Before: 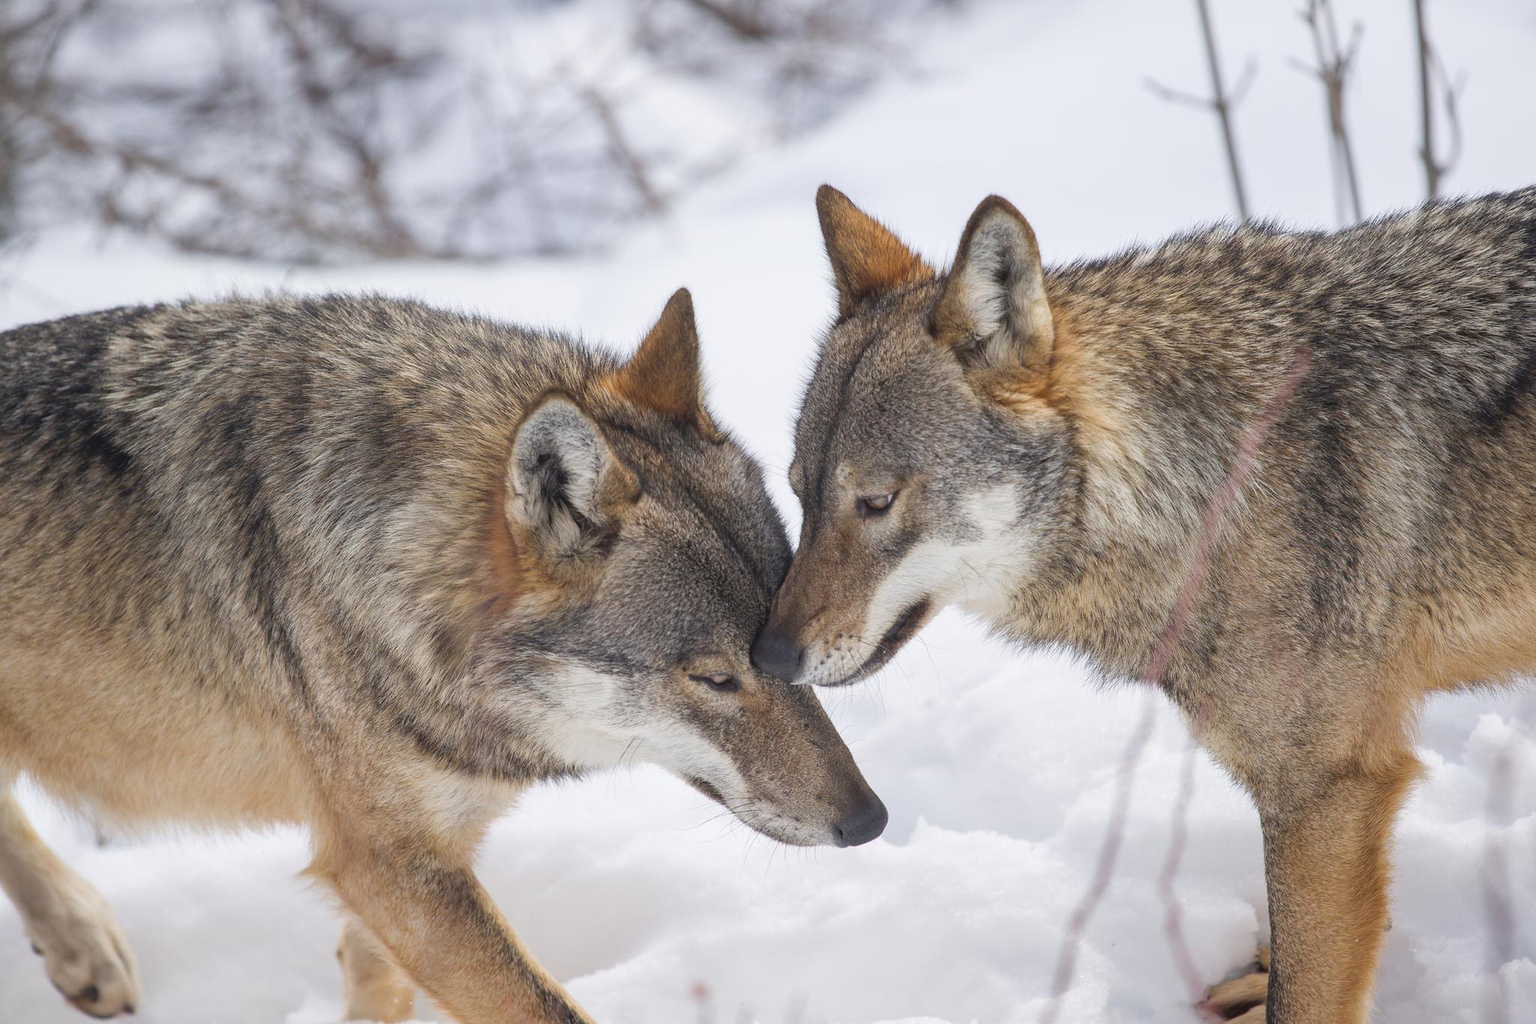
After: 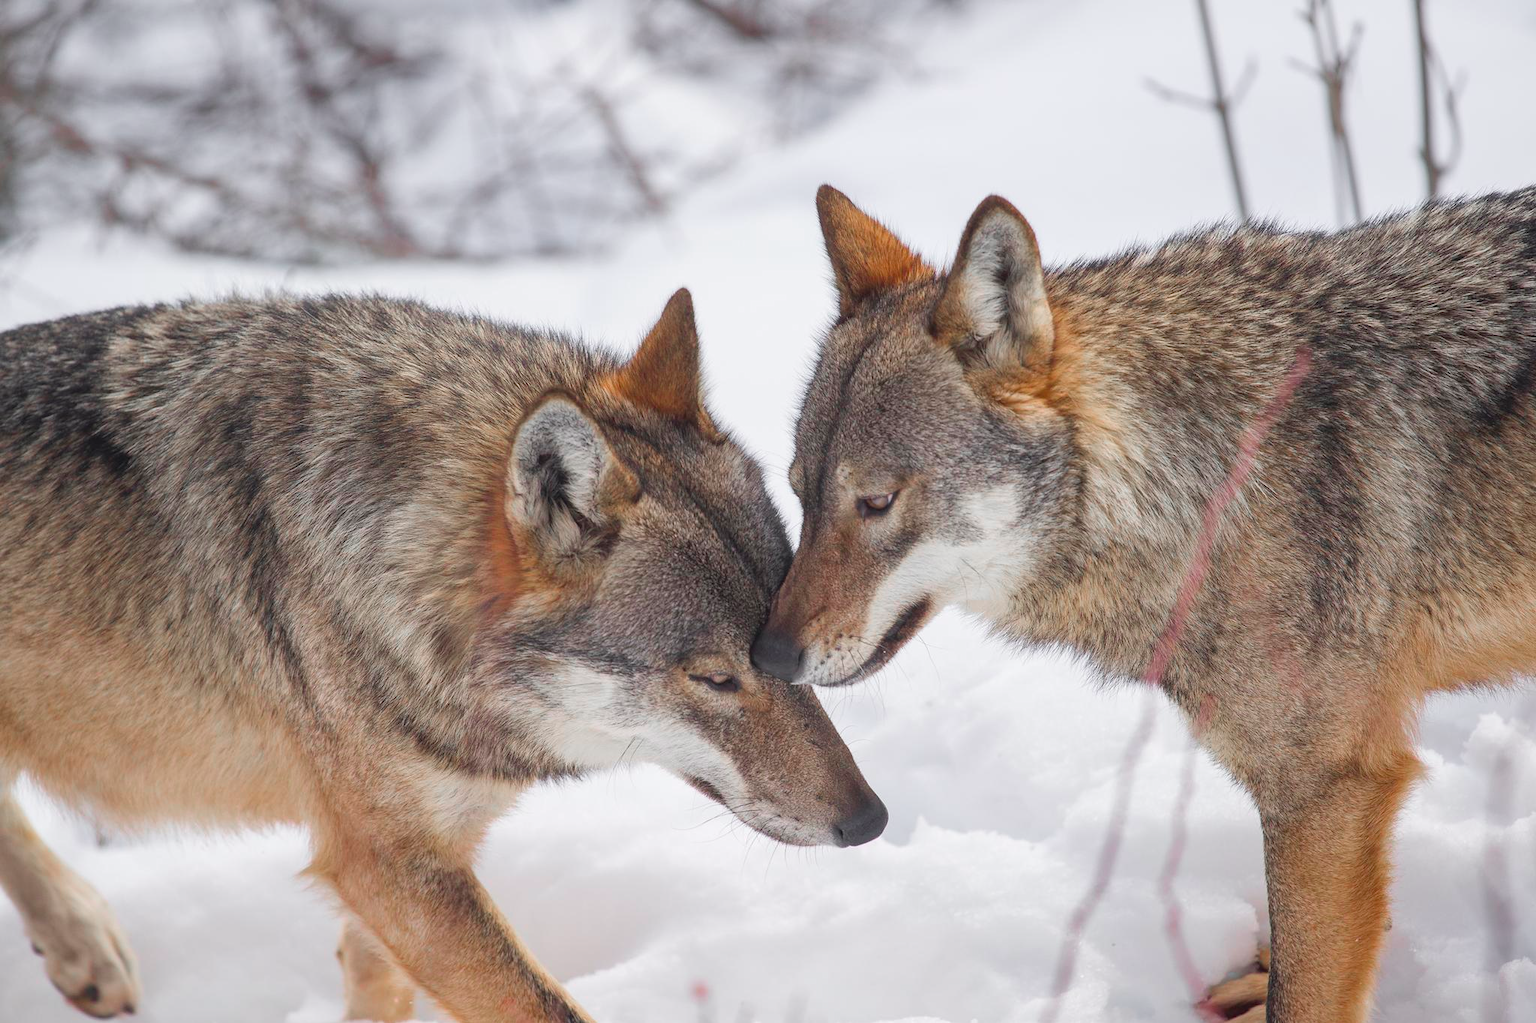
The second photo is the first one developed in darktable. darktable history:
color zones: curves: ch1 [(0, 0.679) (0.143, 0.647) (0.286, 0.261) (0.378, -0.011) (0.571, 0.396) (0.714, 0.399) (0.857, 0.406) (1, 0.679)]
color balance rgb: perceptual saturation grading › global saturation 30%, global vibrance 10%
color contrast: blue-yellow contrast 0.7
